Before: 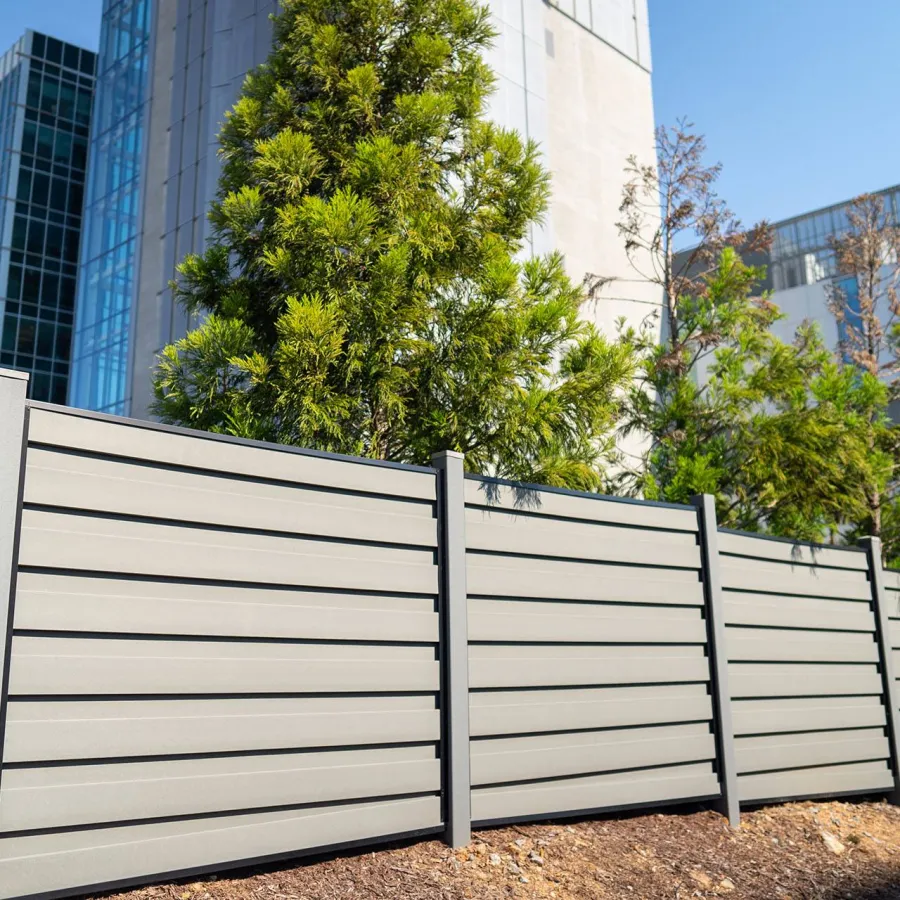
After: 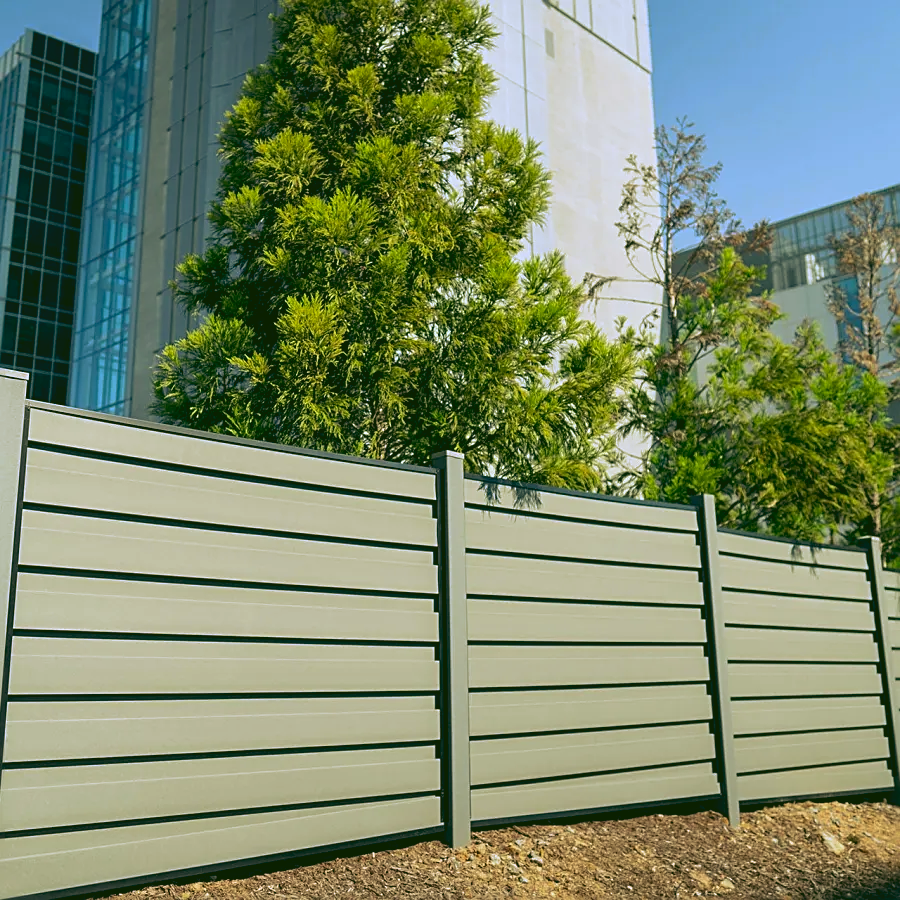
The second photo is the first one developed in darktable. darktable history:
rgb curve: curves: ch0 [(0.123, 0.061) (0.995, 0.887)]; ch1 [(0.06, 0.116) (1, 0.906)]; ch2 [(0, 0) (0.824, 0.69) (1, 1)], mode RGB, independent channels, compensate middle gray true
sharpen: on, module defaults
